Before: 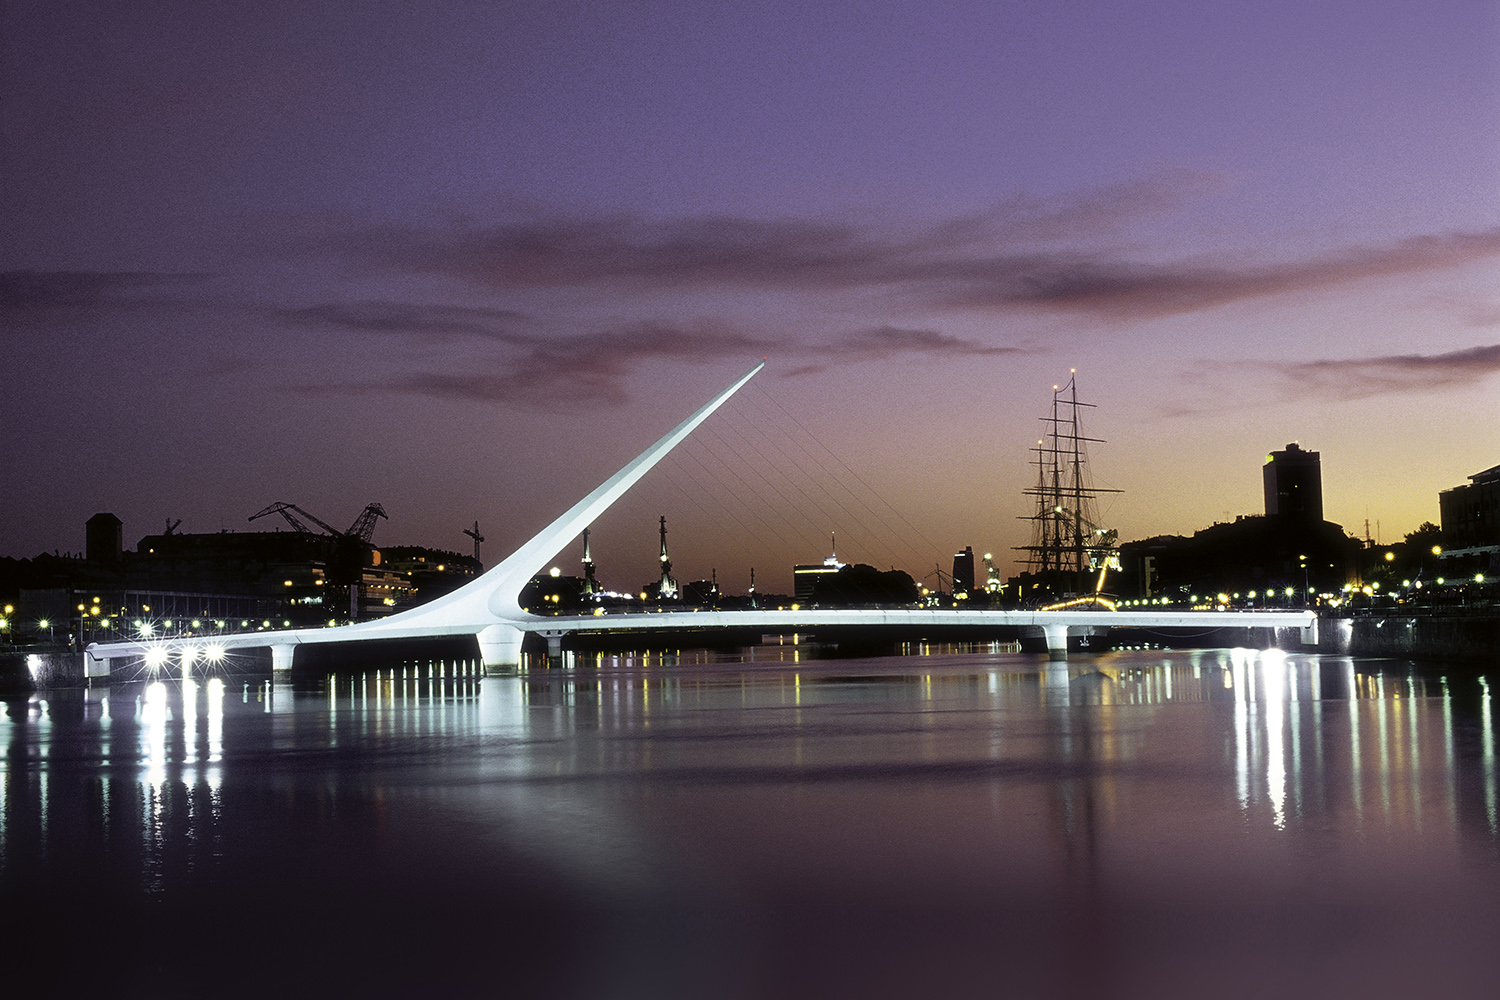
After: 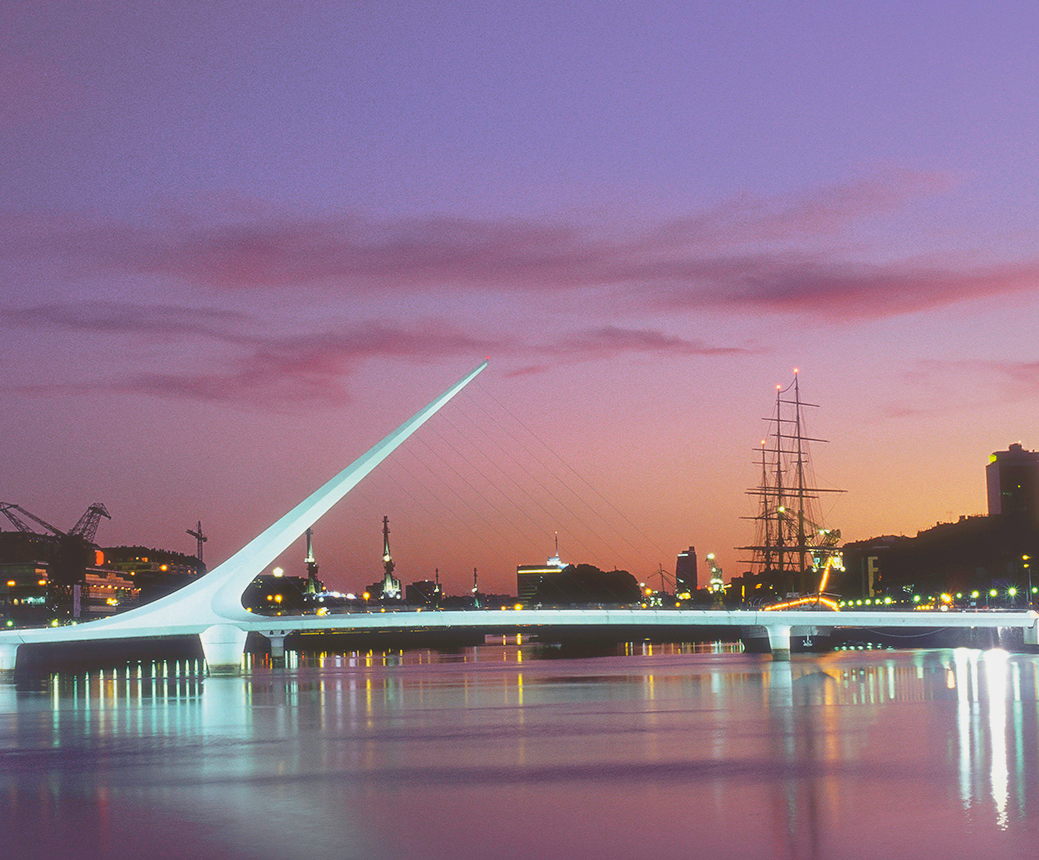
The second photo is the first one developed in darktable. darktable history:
crop: left 18.479%, right 12.2%, bottom 13.971%
exposure: black level correction -0.002, exposure 0.54 EV, compensate highlight preservation false
contrast brightness saturation: contrast -0.28
shadows and highlights: on, module defaults
